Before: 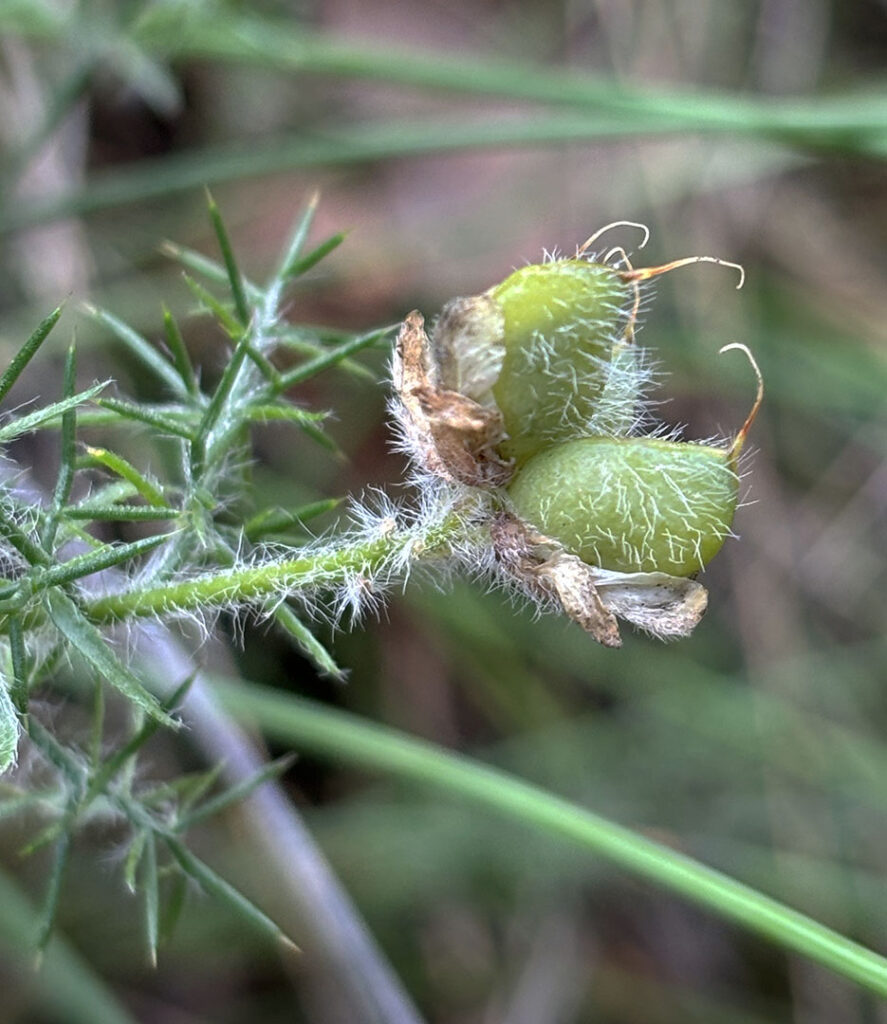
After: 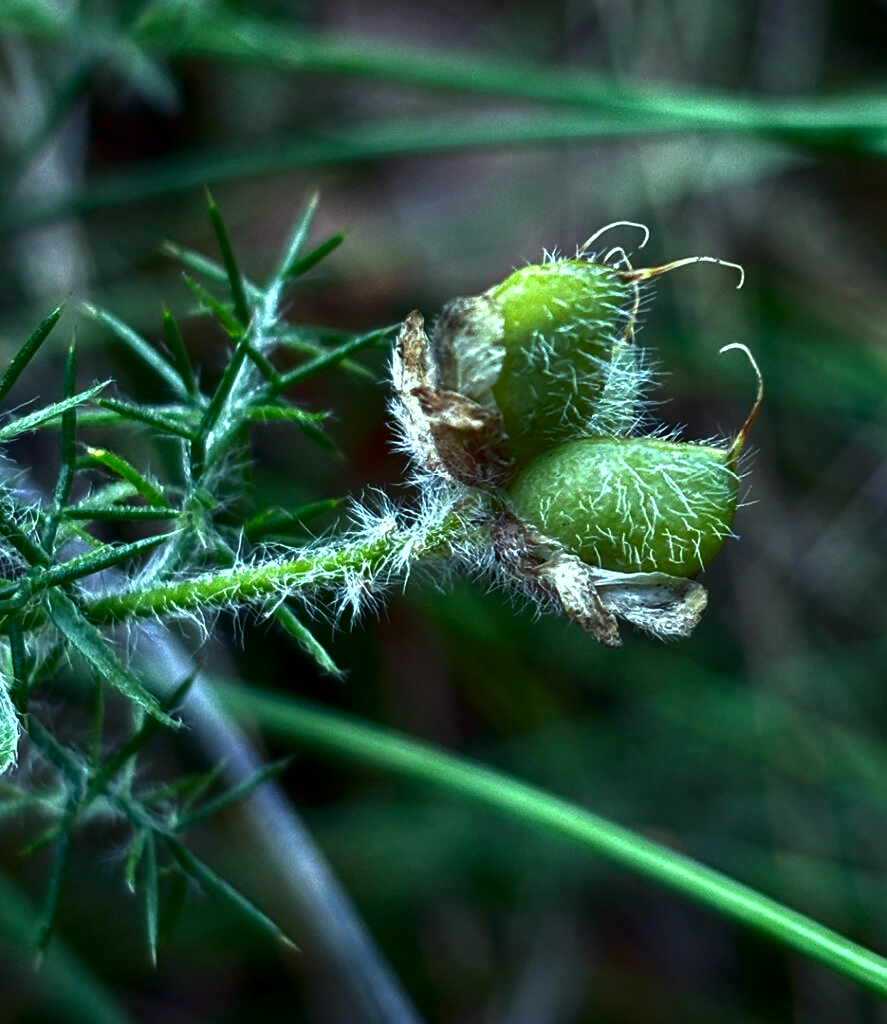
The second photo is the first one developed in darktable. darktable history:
contrast brightness saturation: brightness -0.52
color balance: mode lift, gamma, gain (sRGB), lift [0.997, 0.979, 1.021, 1.011], gamma [1, 1.084, 0.916, 0.998], gain [1, 0.87, 1.13, 1.101], contrast 4.55%, contrast fulcrum 38.24%, output saturation 104.09%
